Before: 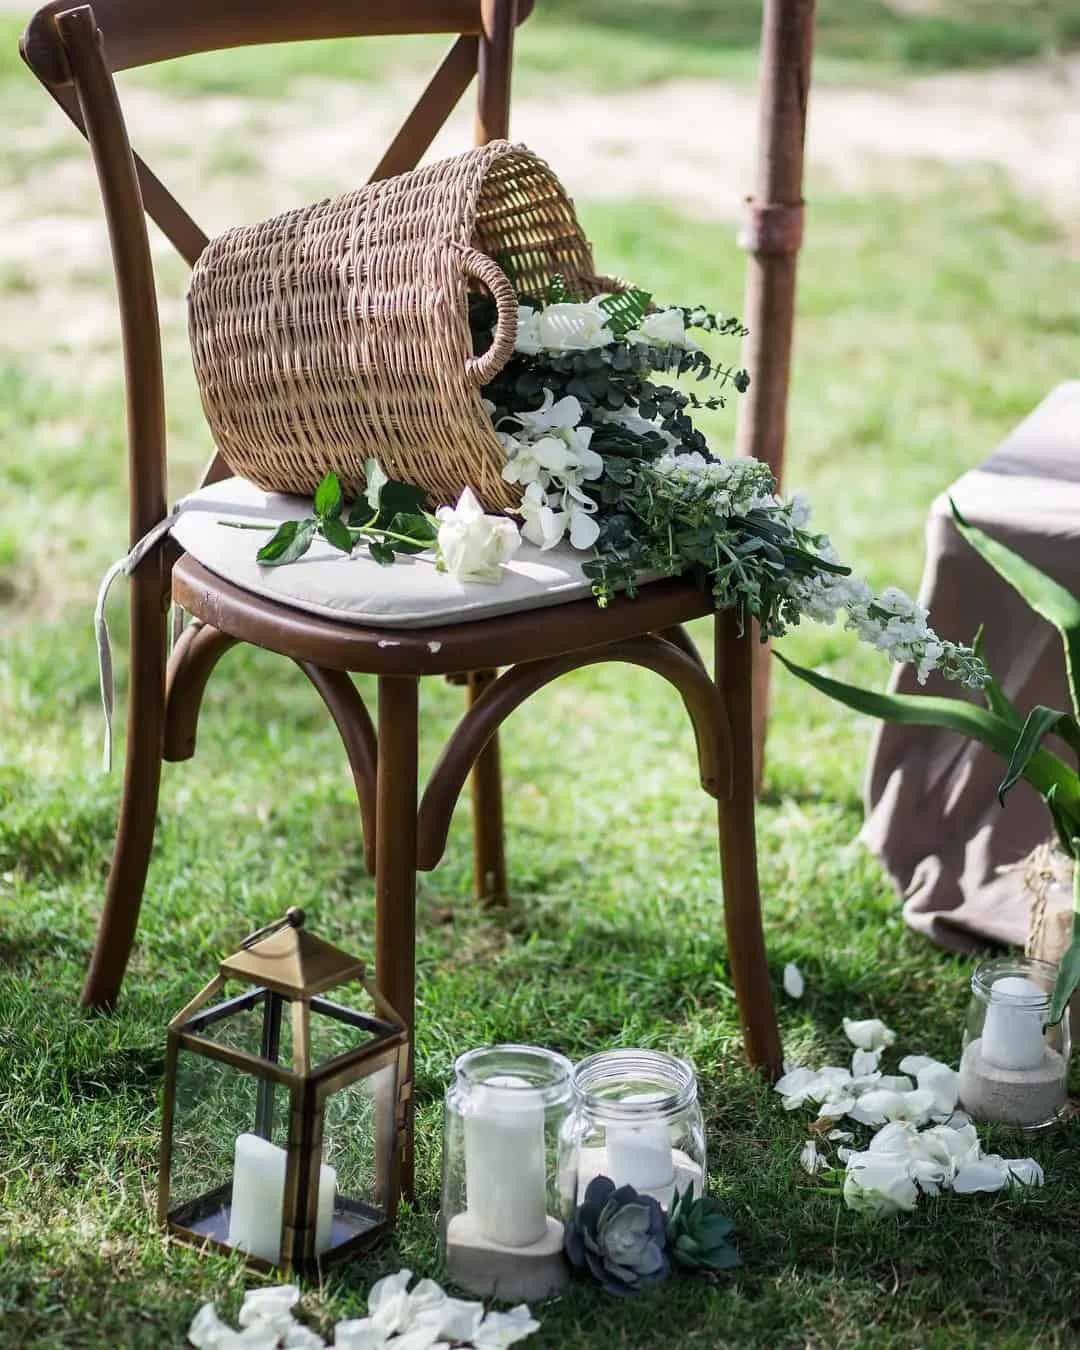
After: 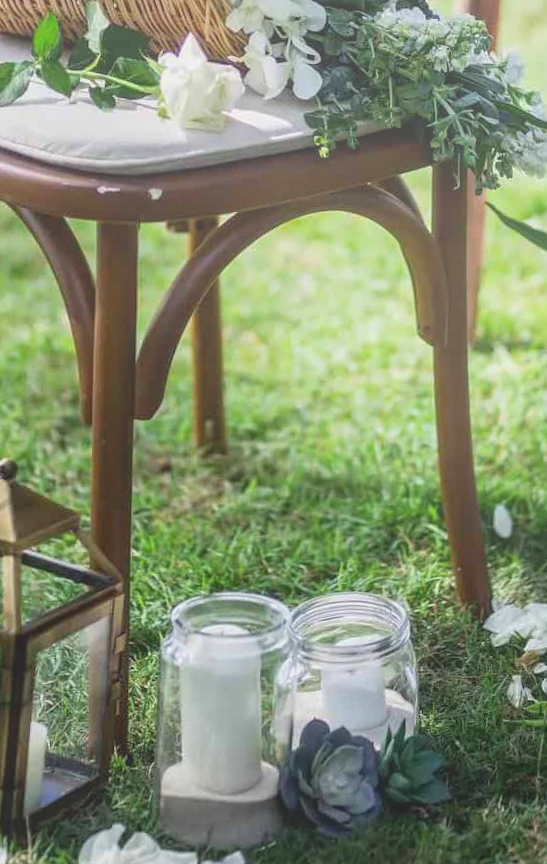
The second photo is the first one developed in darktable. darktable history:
local contrast: highlights 48%, shadows 0%, detail 100%
rotate and perspective: rotation 0.679°, lens shift (horizontal) 0.136, crop left 0.009, crop right 0.991, crop top 0.078, crop bottom 0.95
crop and rotate: left 29.237%, top 31.152%, right 19.807%
bloom: size 38%, threshold 95%, strength 30%
